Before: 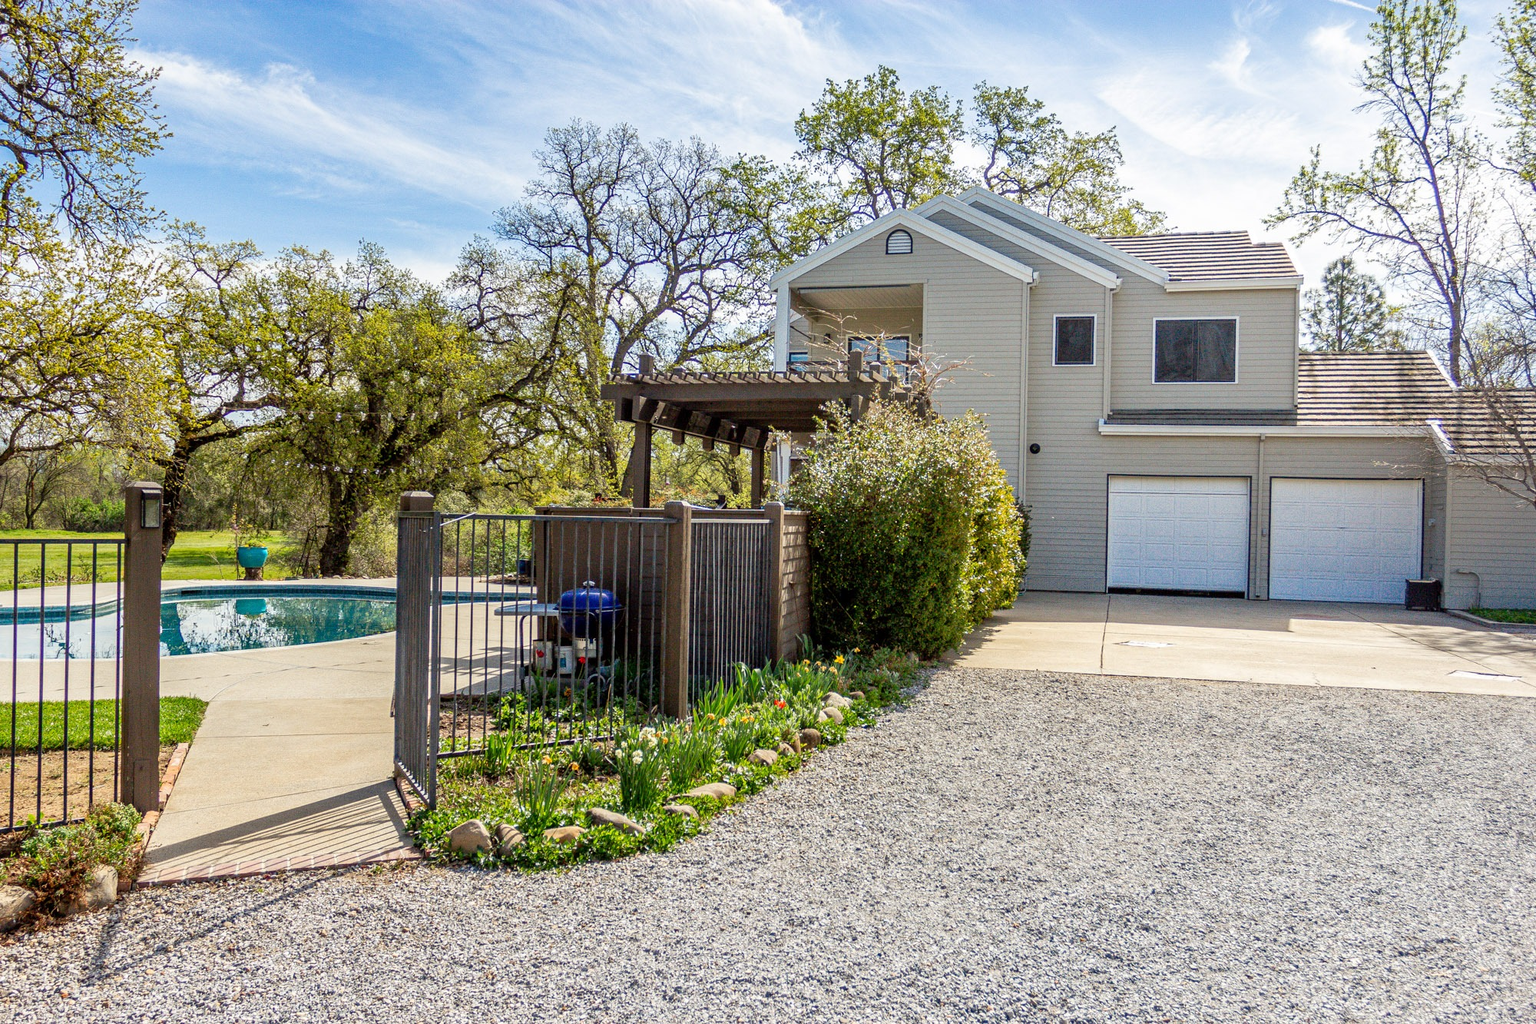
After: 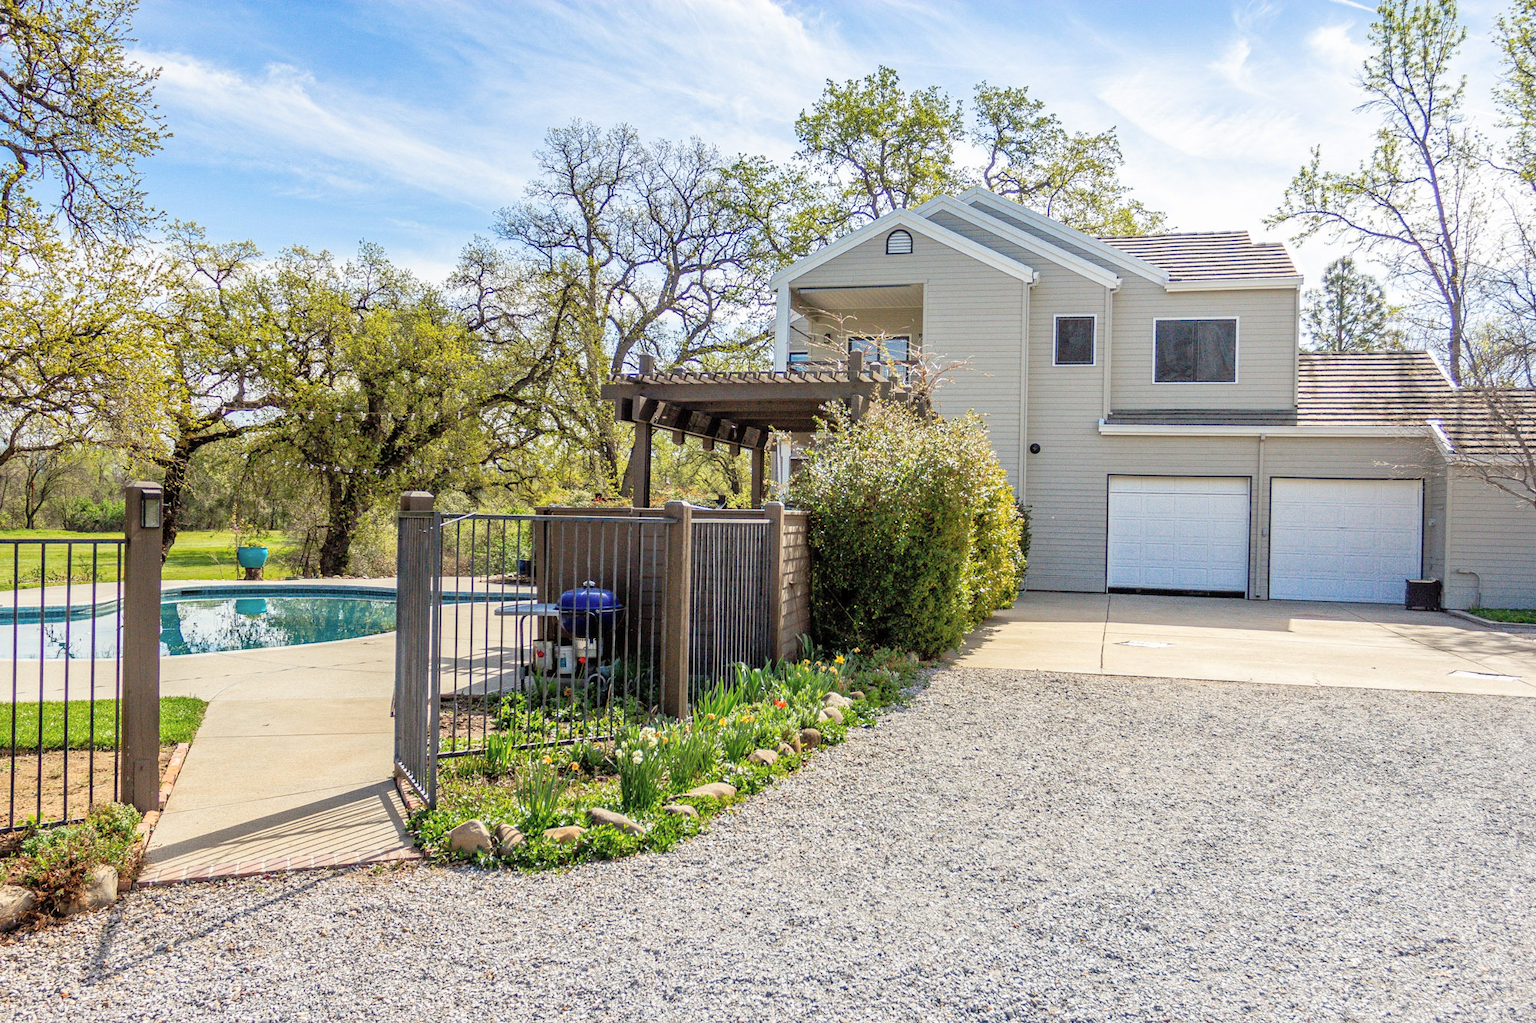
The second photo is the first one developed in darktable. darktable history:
contrast brightness saturation: brightness 0.116
